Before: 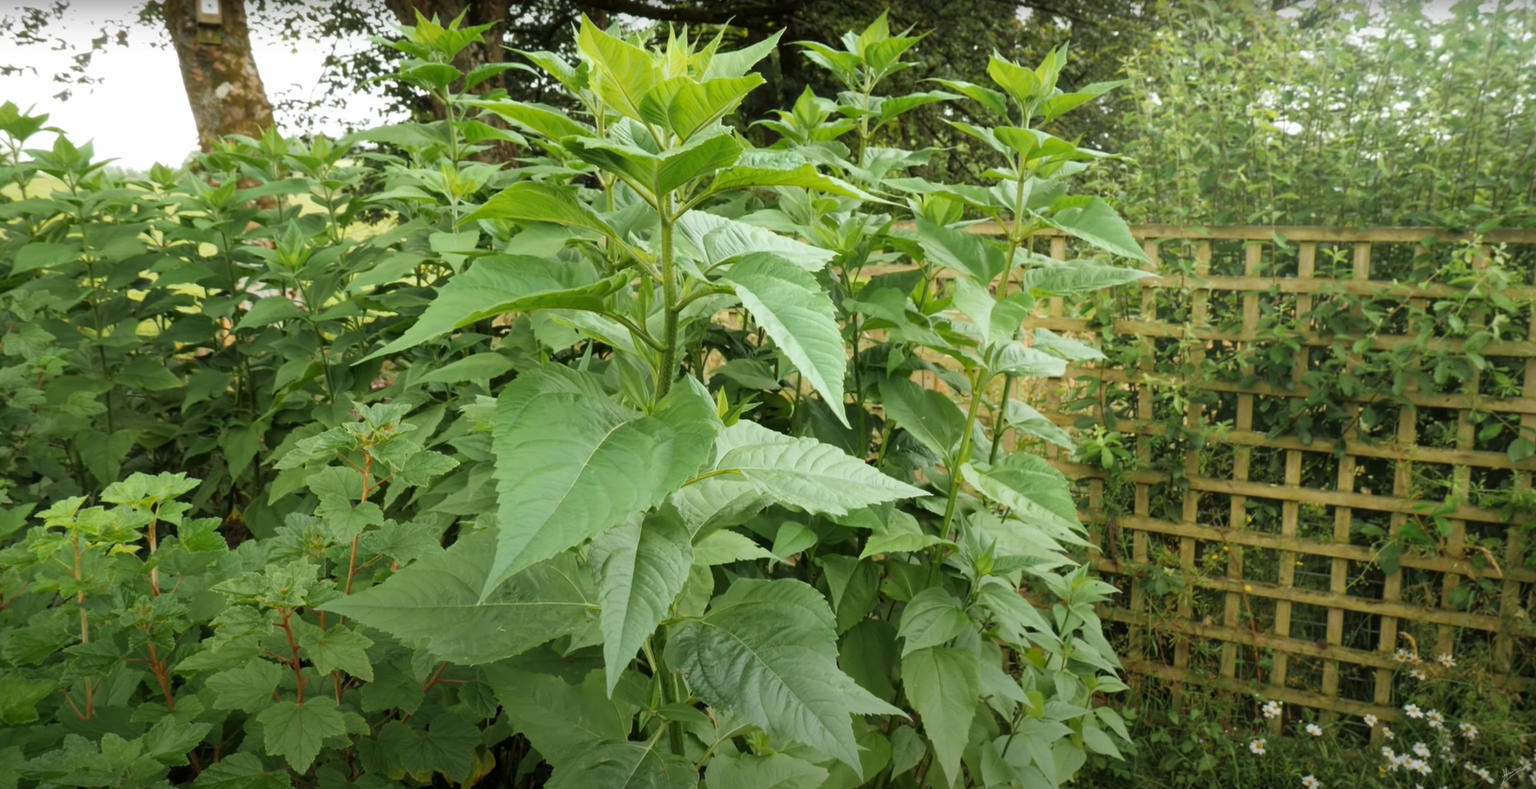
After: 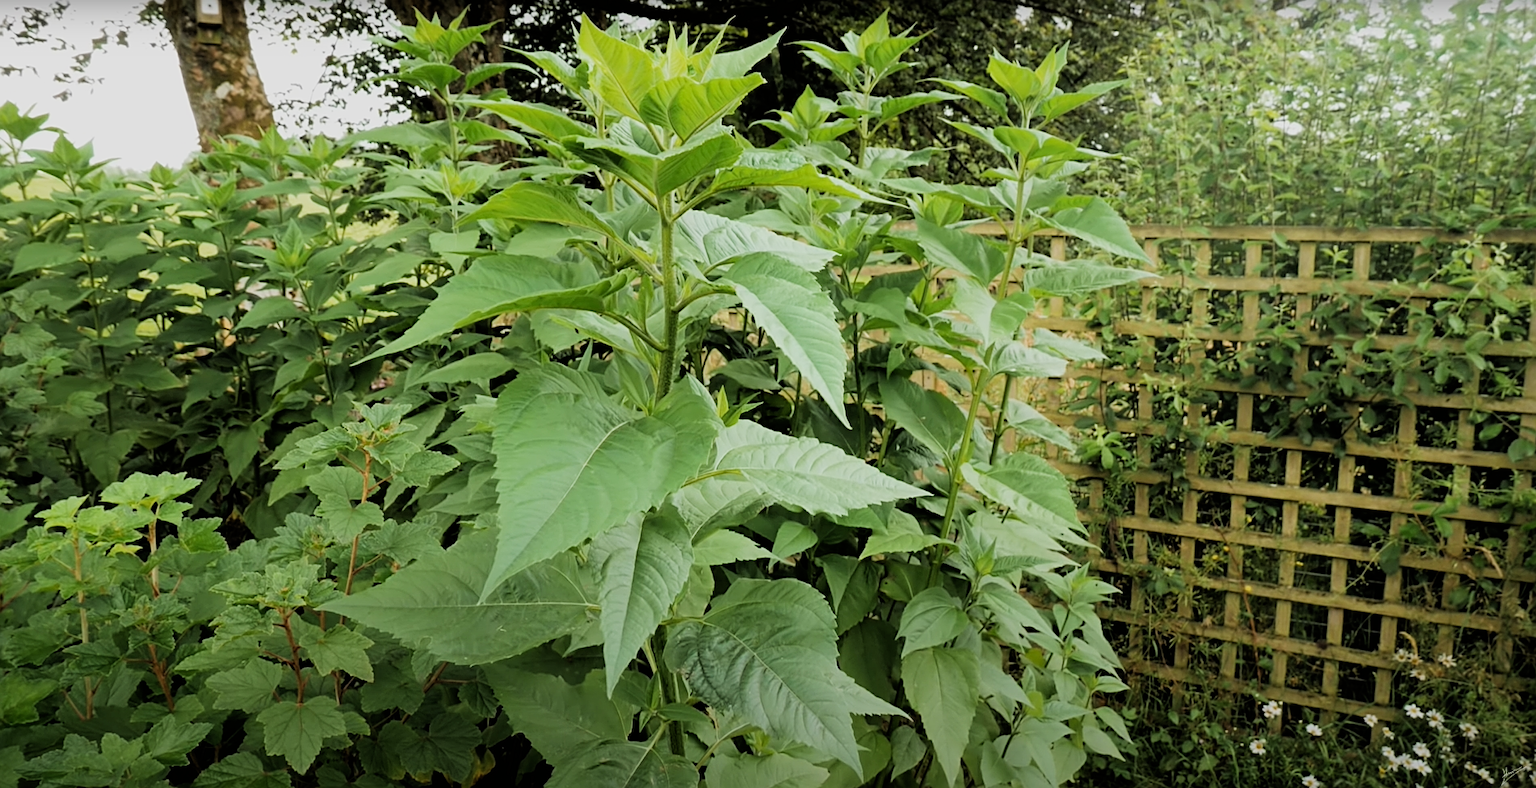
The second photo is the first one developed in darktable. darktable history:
sharpen: on, module defaults
filmic rgb: black relative exposure -5 EV, hardness 2.88, contrast 1.2, highlights saturation mix -30%
